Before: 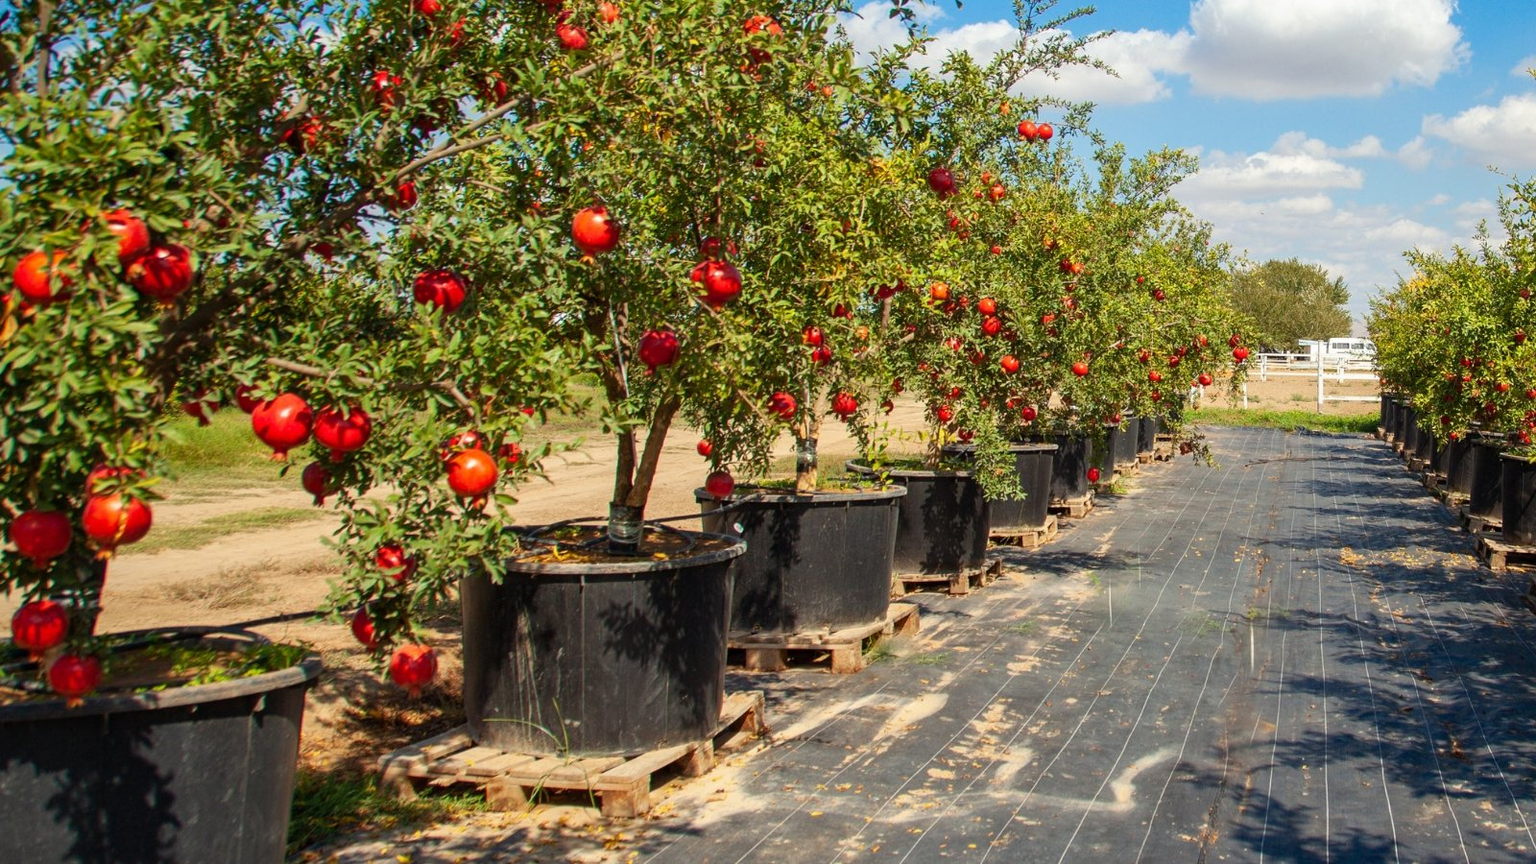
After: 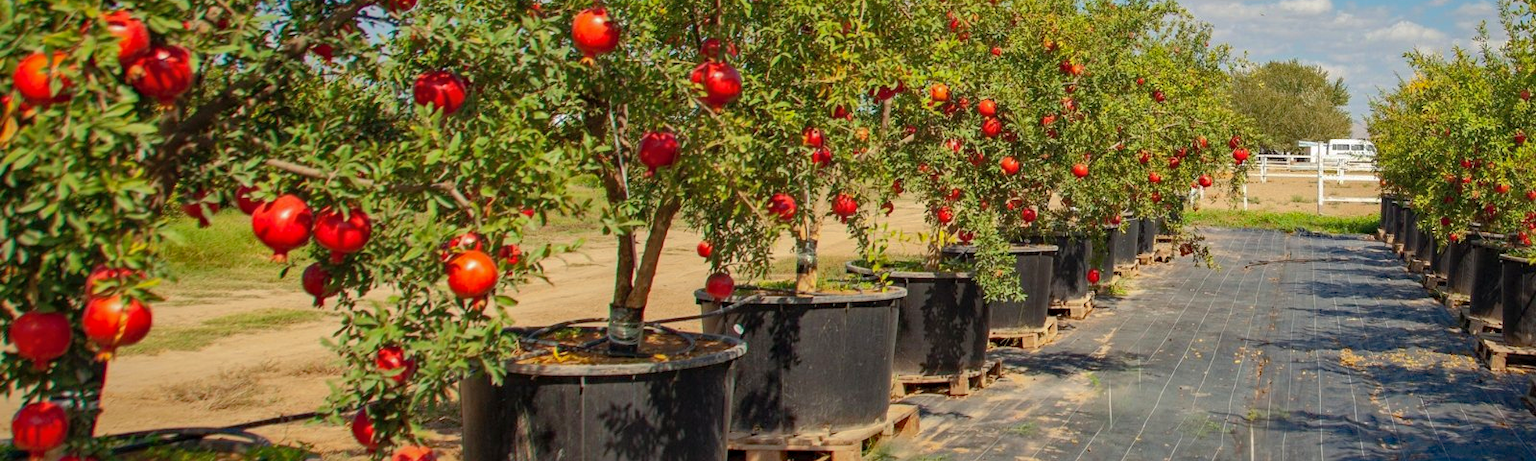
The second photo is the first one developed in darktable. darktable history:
haze removal: compatibility mode true, adaptive false
crop and rotate: top 23.043%, bottom 23.437%
shadows and highlights: highlights -60
